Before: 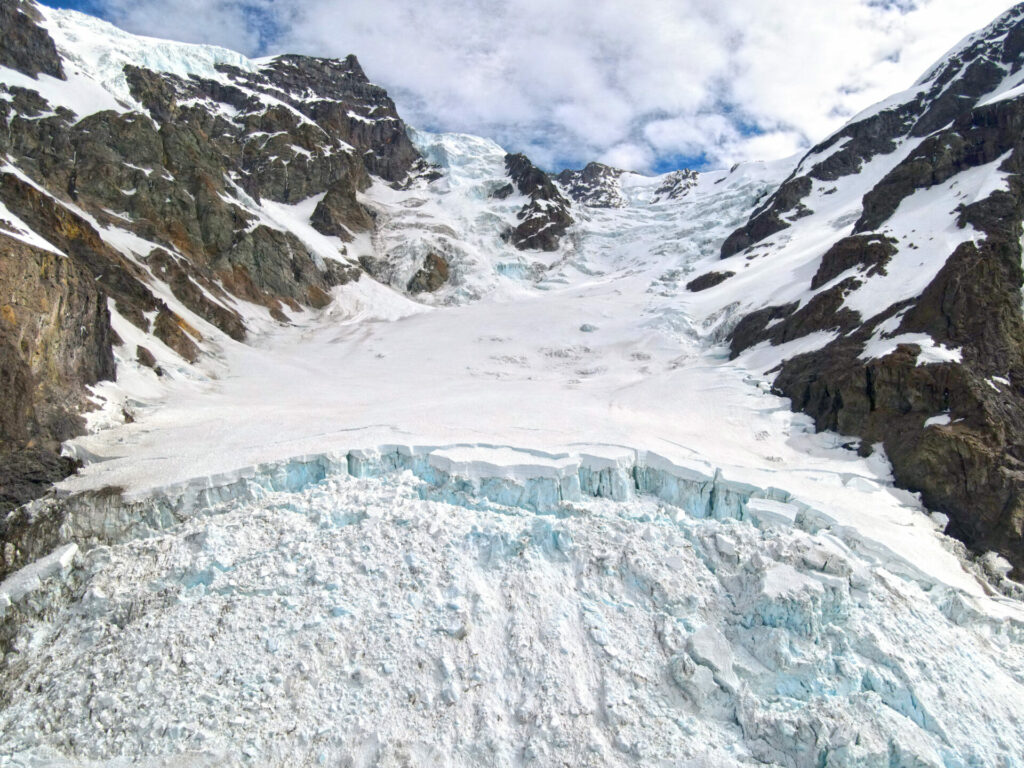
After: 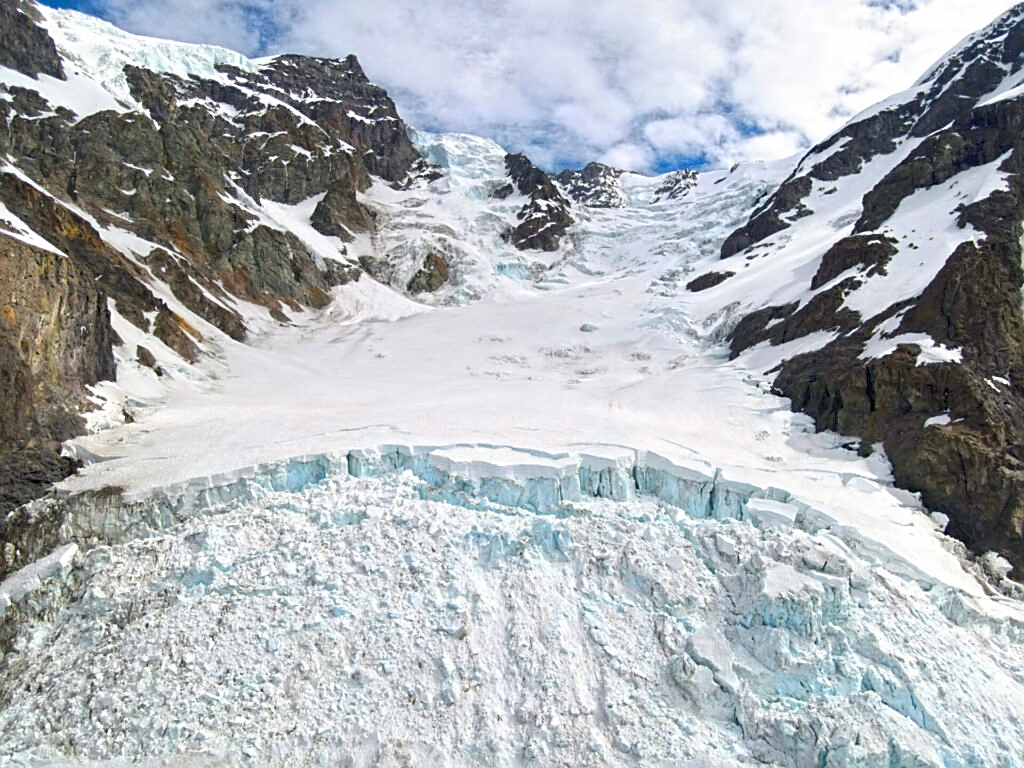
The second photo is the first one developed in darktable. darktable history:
color correction: highlights b* -0.037, saturation 1.1
sharpen: on, module defaults
levels: levels [0, 0.499, 1]
